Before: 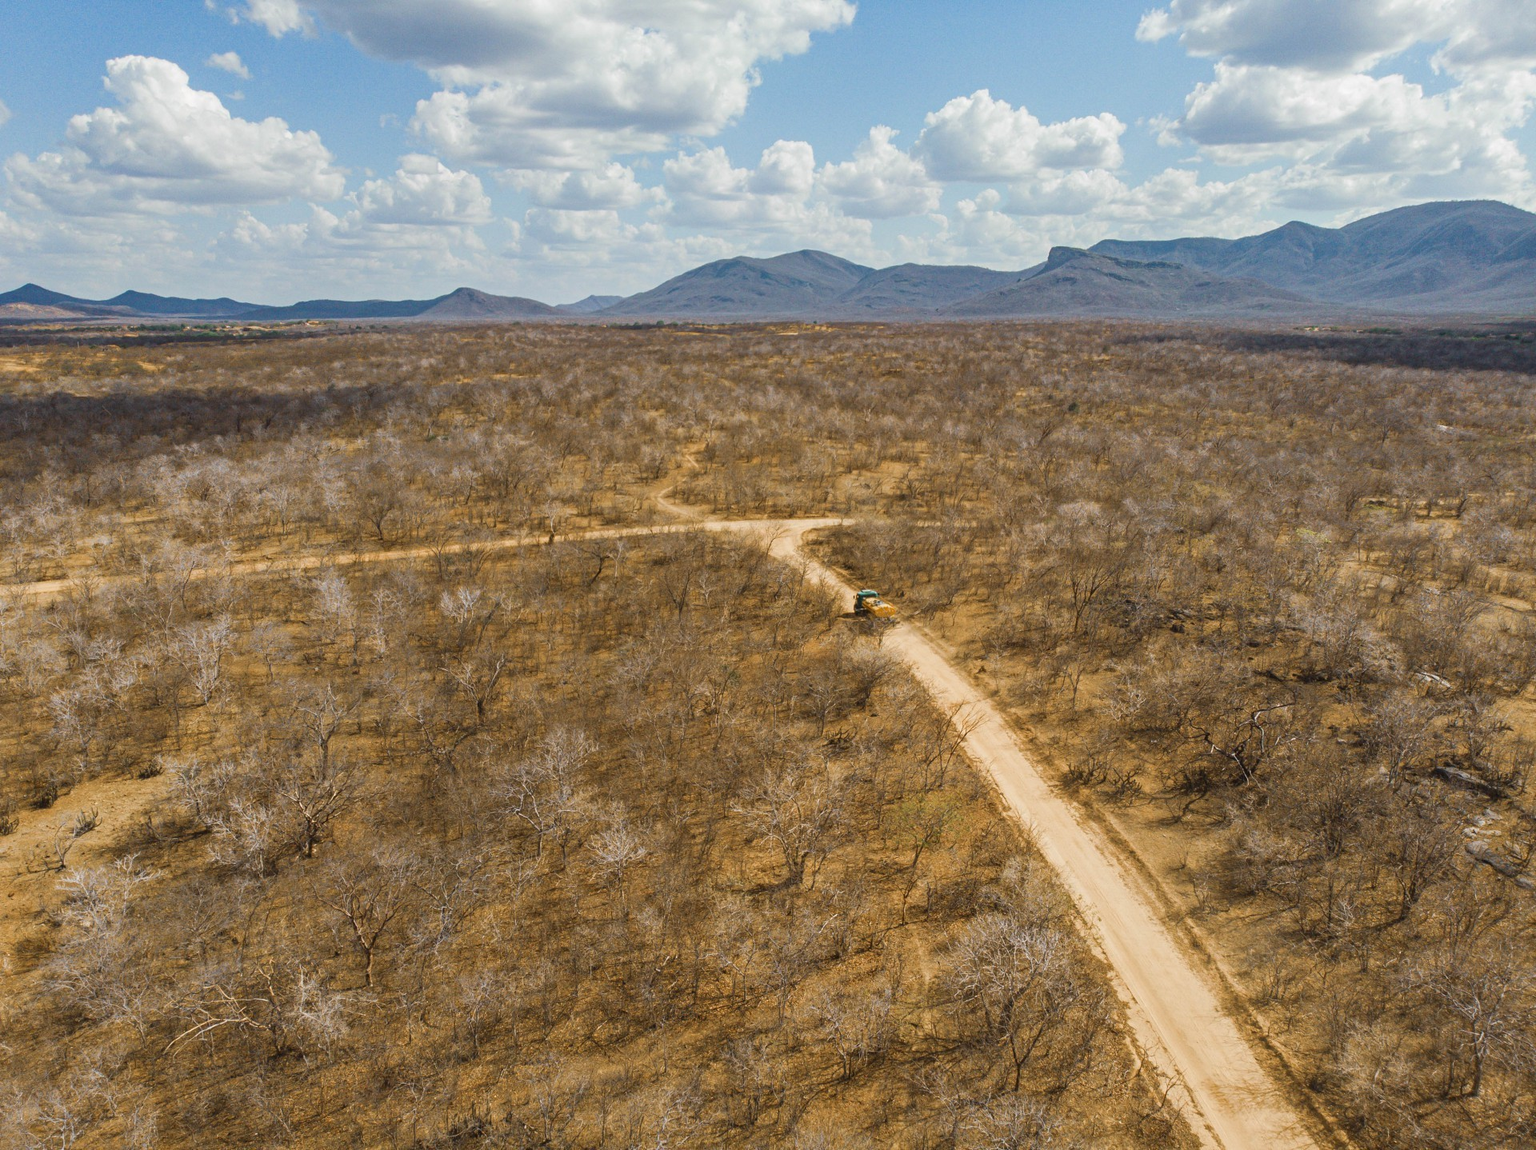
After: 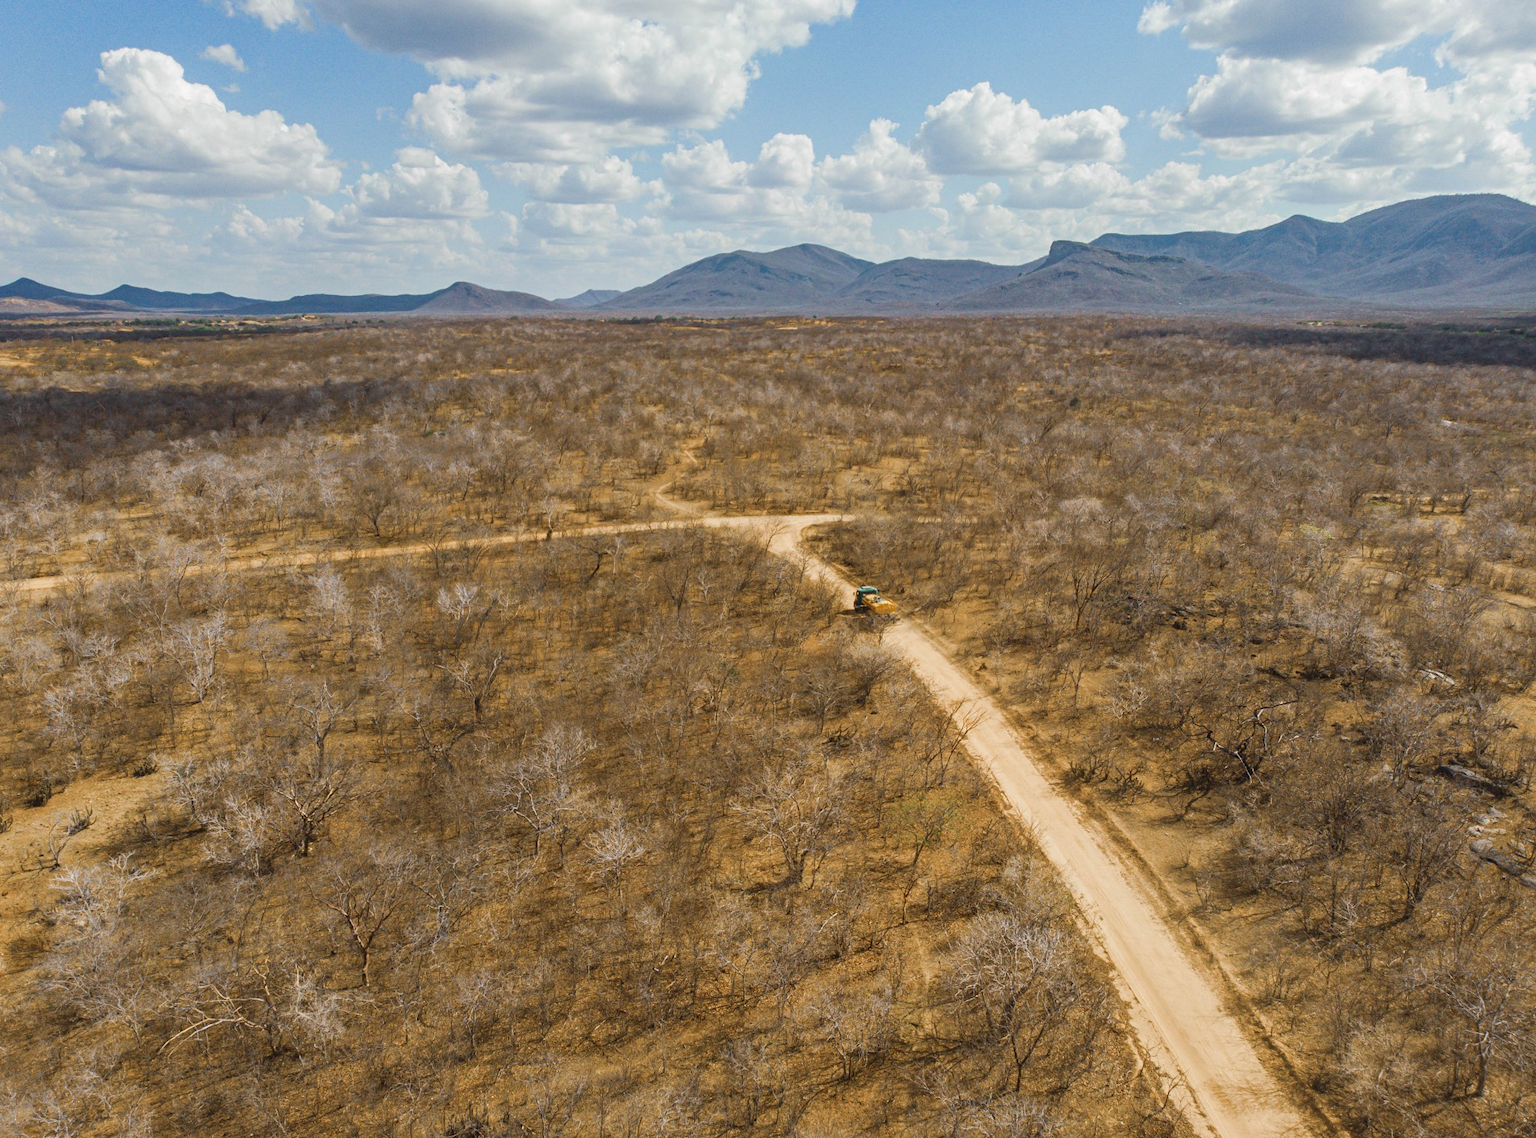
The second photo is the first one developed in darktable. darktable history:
crop: left 0.438%, top 0.759%, right 0.242%, bottom 0.914%
